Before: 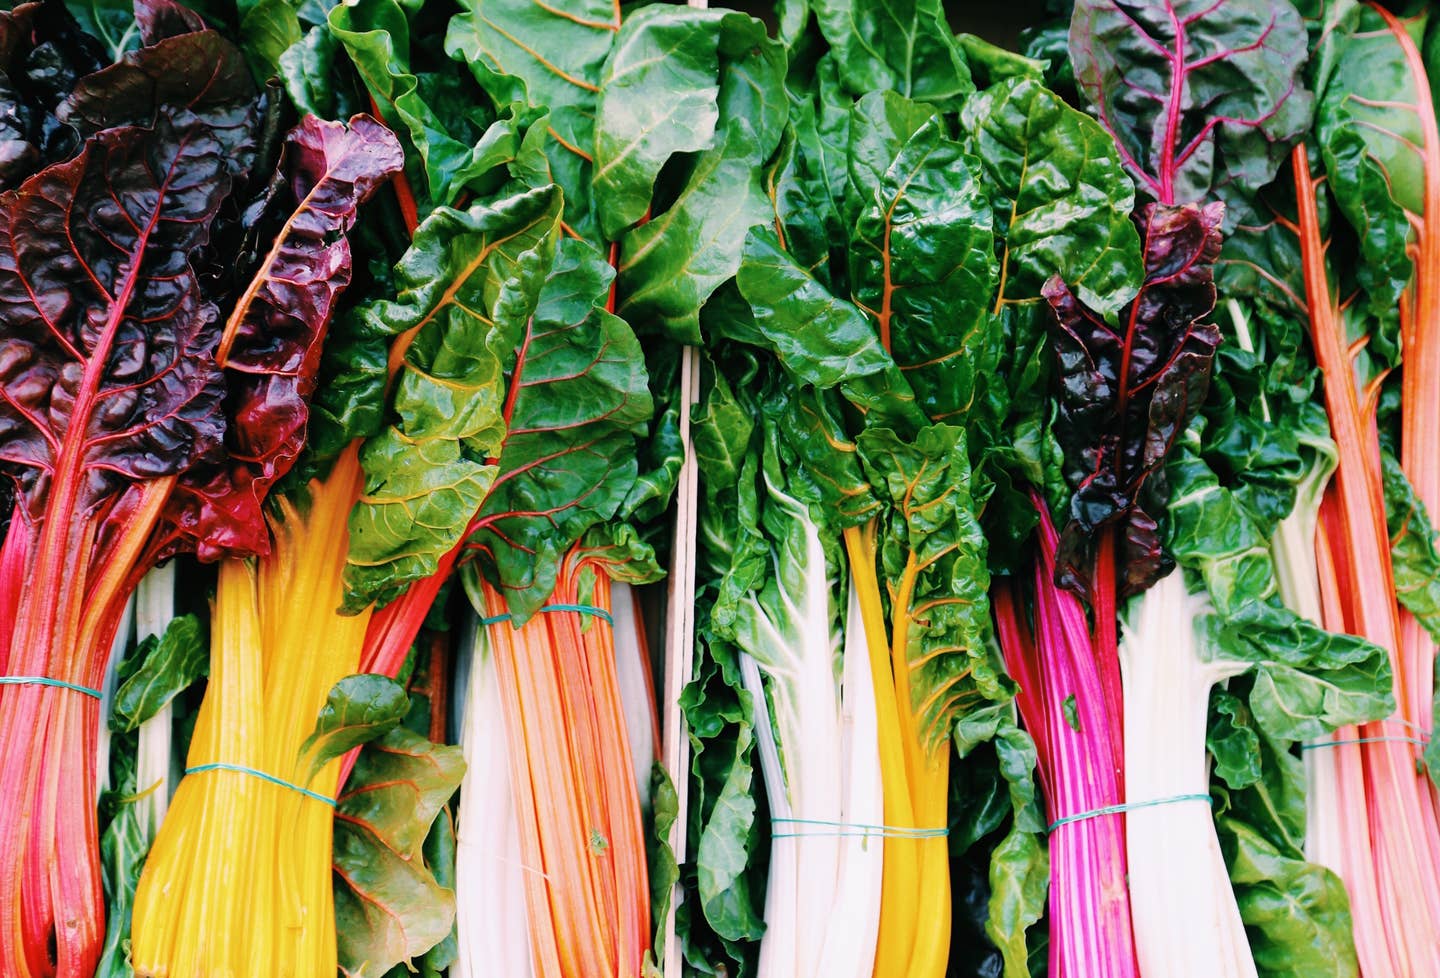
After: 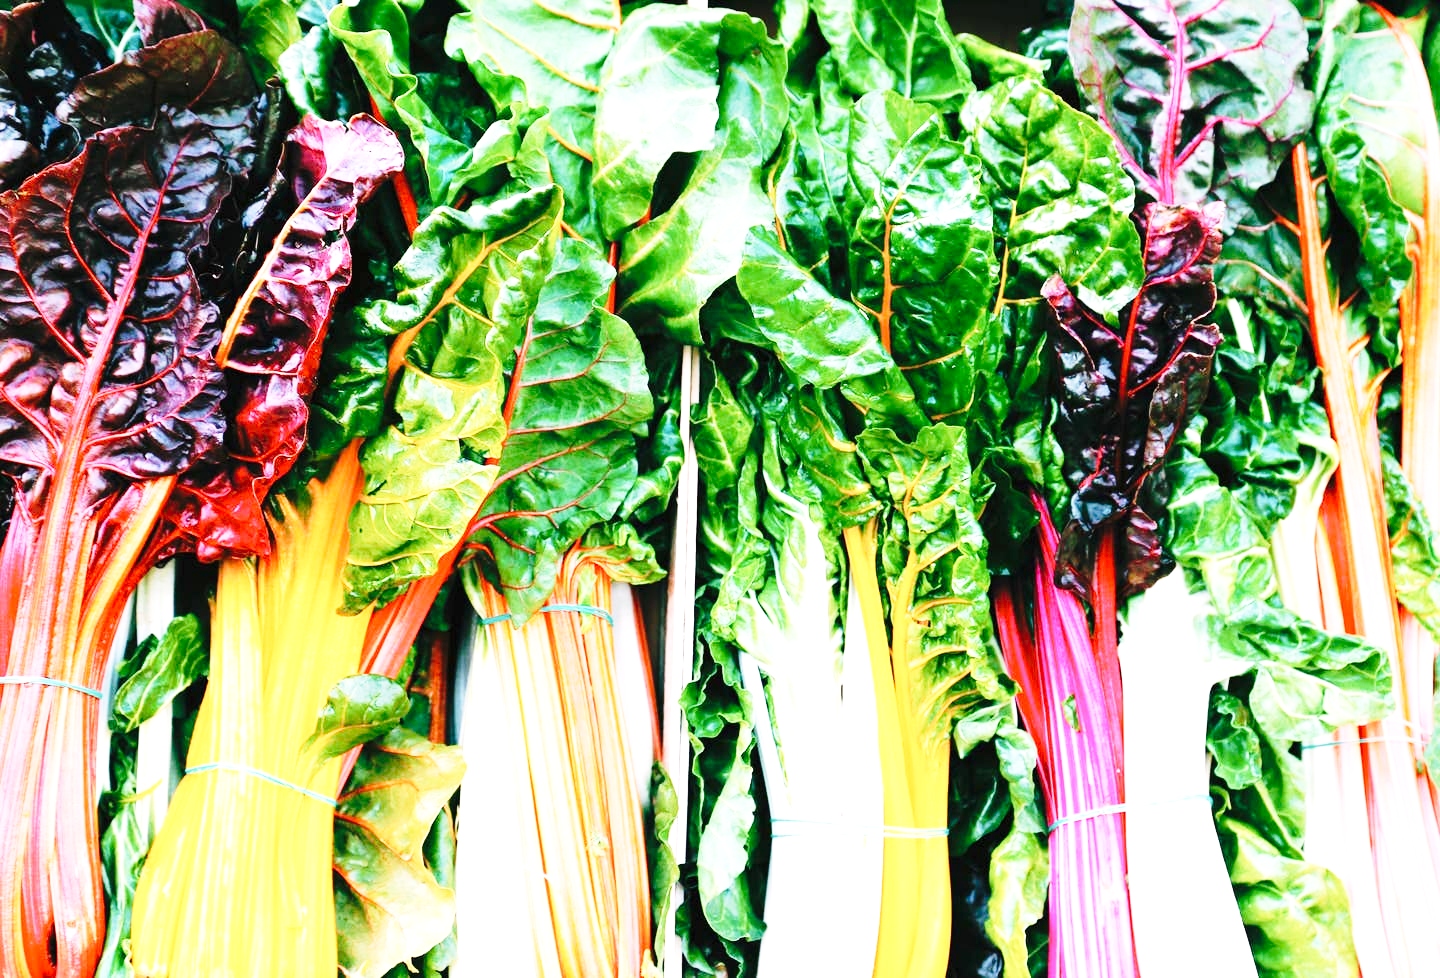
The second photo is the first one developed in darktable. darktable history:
base curve: curves: ch0 [(0, 0) (0.028, 0.03) (0.121, 0.232) (0.46, 0.748) (0.859, 0.968) (1, 1)], preserve colors none
exposure: black level correction 0, exposure 0.947 EV, compensate exposure bias true, compensate highlight preservation false
